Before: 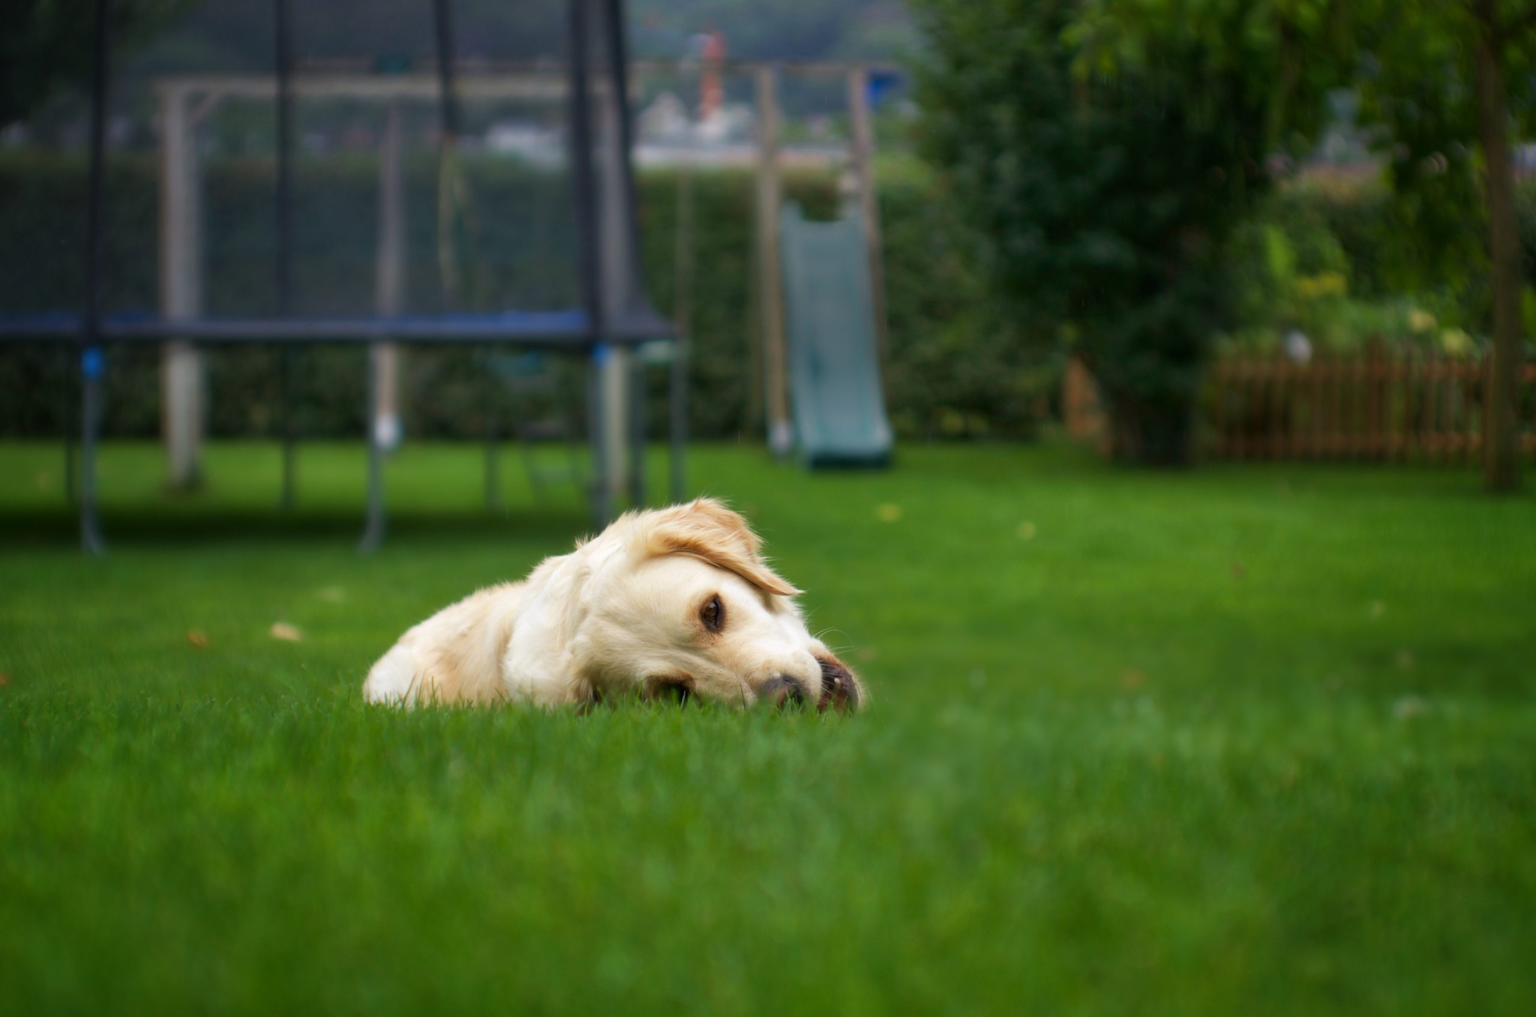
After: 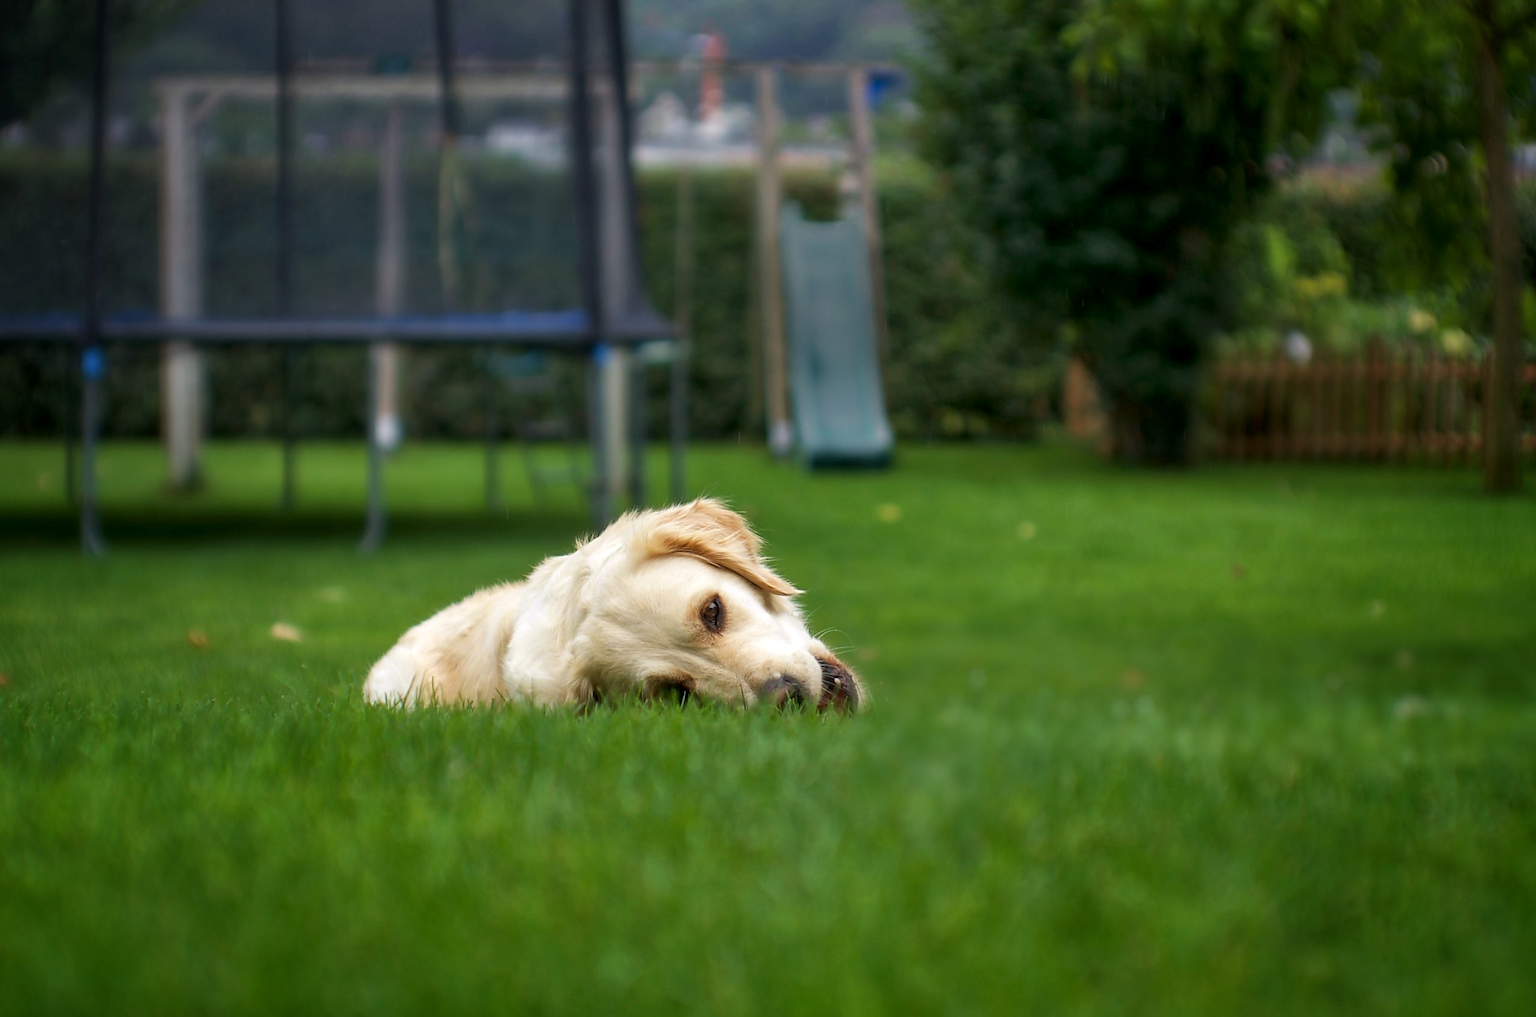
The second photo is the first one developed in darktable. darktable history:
local contrast: on, module defaults
sharpen: radius 1.4, amount 1.25, threshold 0.7
